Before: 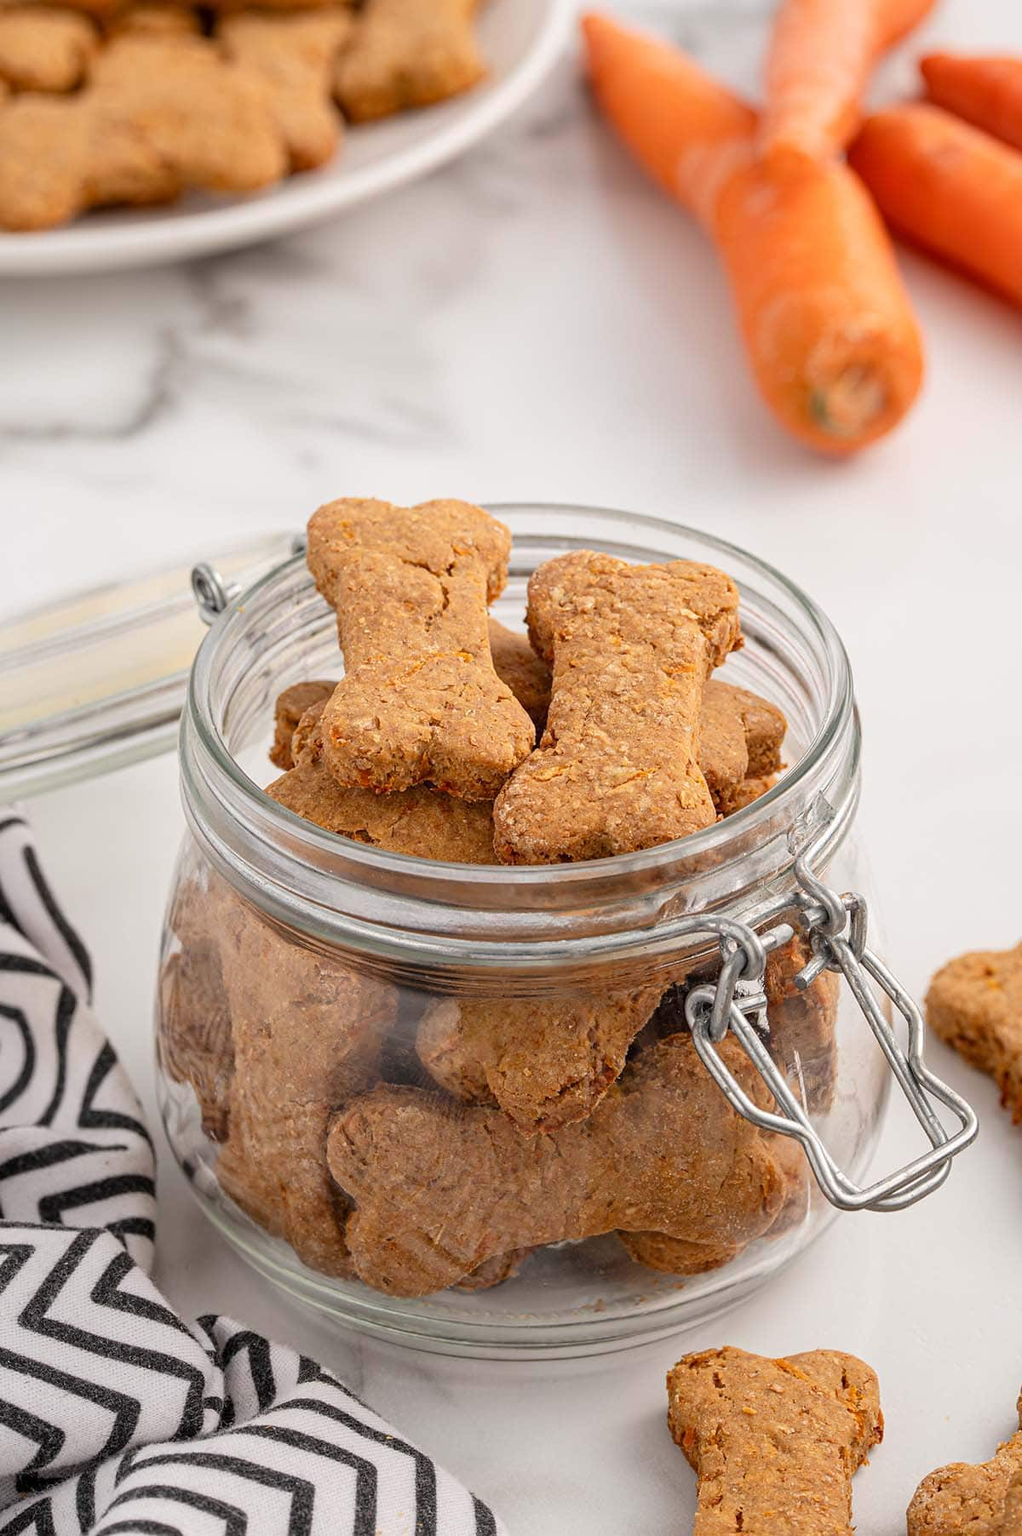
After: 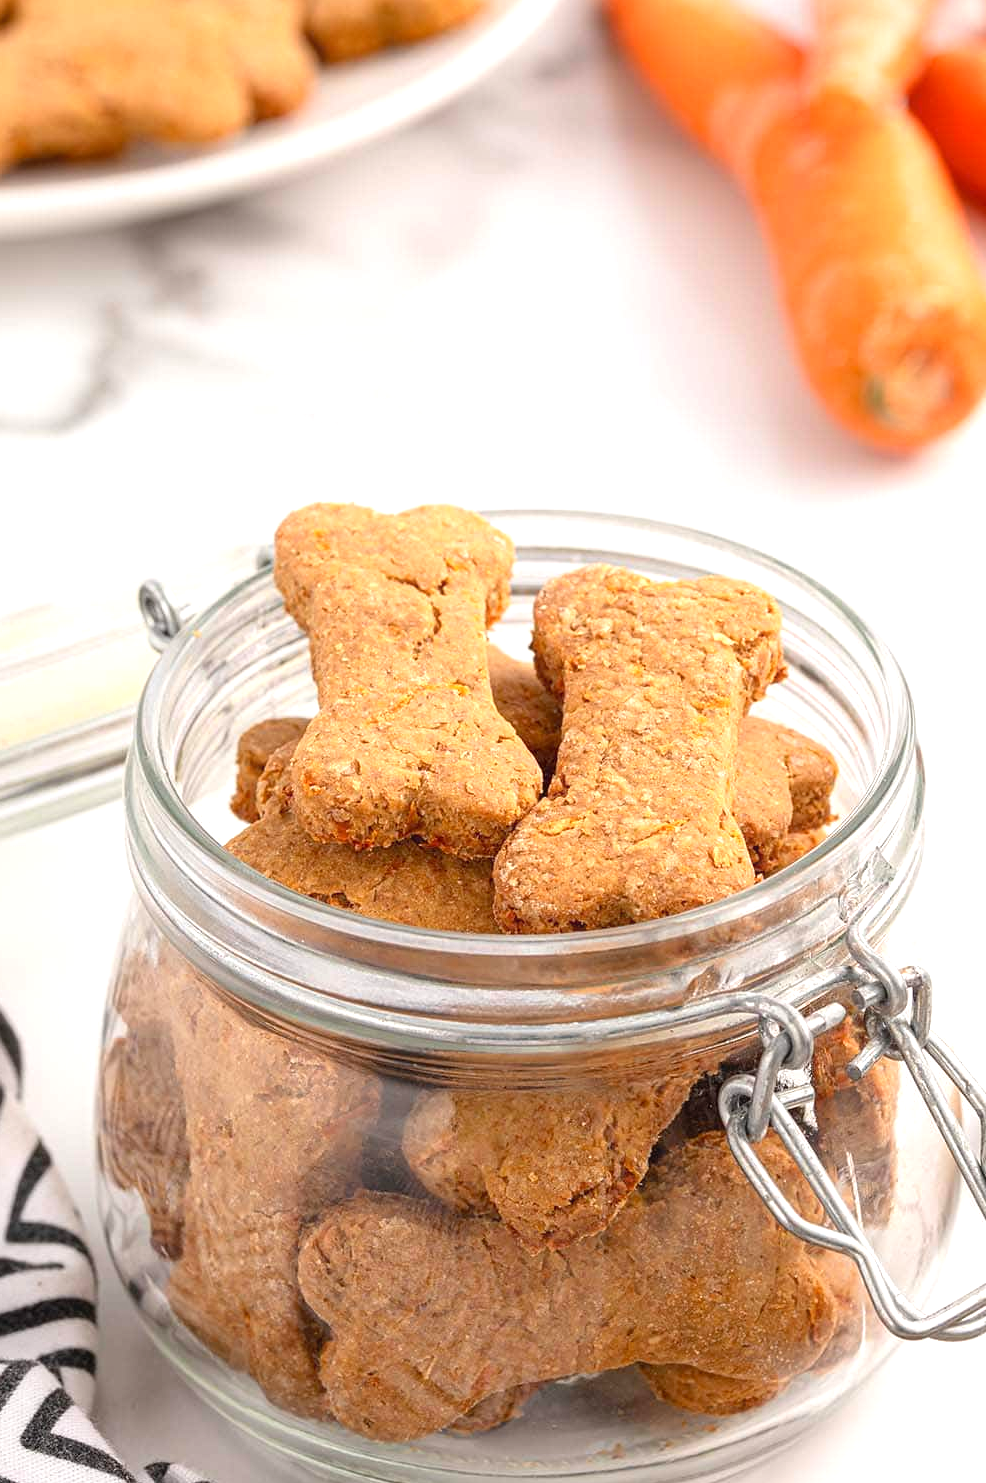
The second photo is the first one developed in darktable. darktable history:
contrast equalizer: y [[0.5, 0.488, 0.462, 0.461, 0.491, 0.5], [0.5 ×6], [0.5 ×6], [0 ×6], [0 ×6]]
exposure: black level correction 0.001, exposure 0.675 EV, compensate highlight preservation false
crop and rotate: left 7.196%, top 4.574%, right 10.605%, bottom 13.178%
